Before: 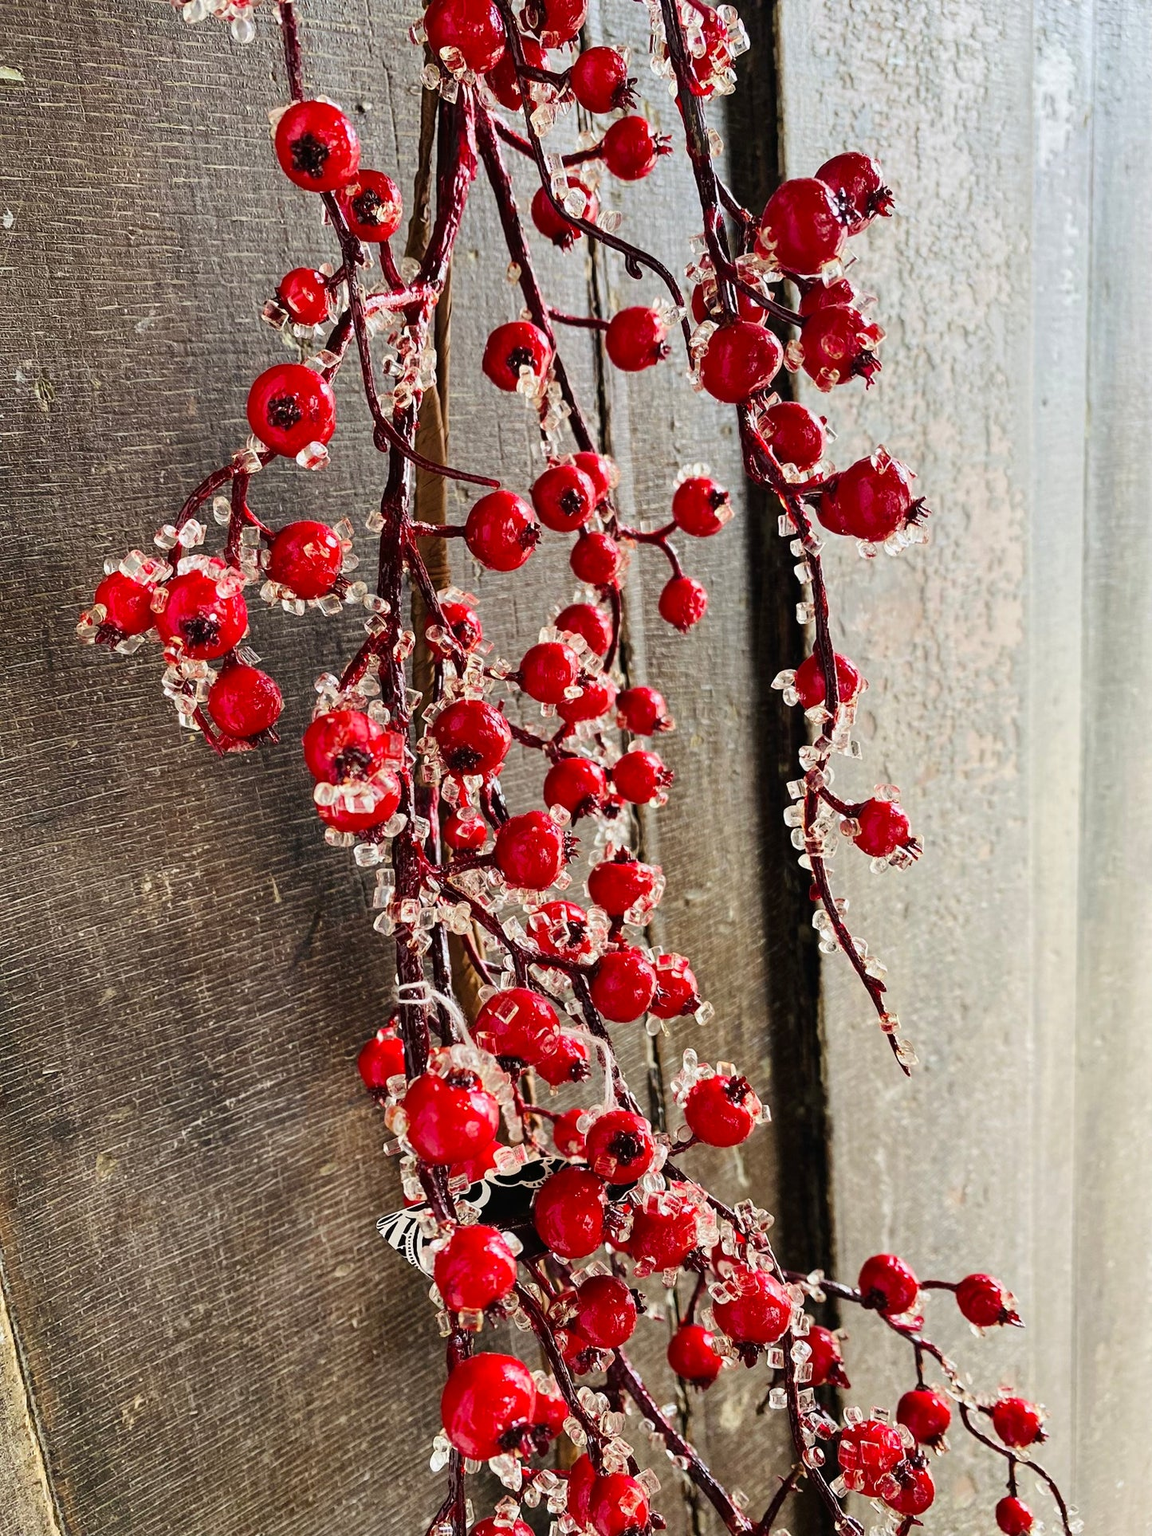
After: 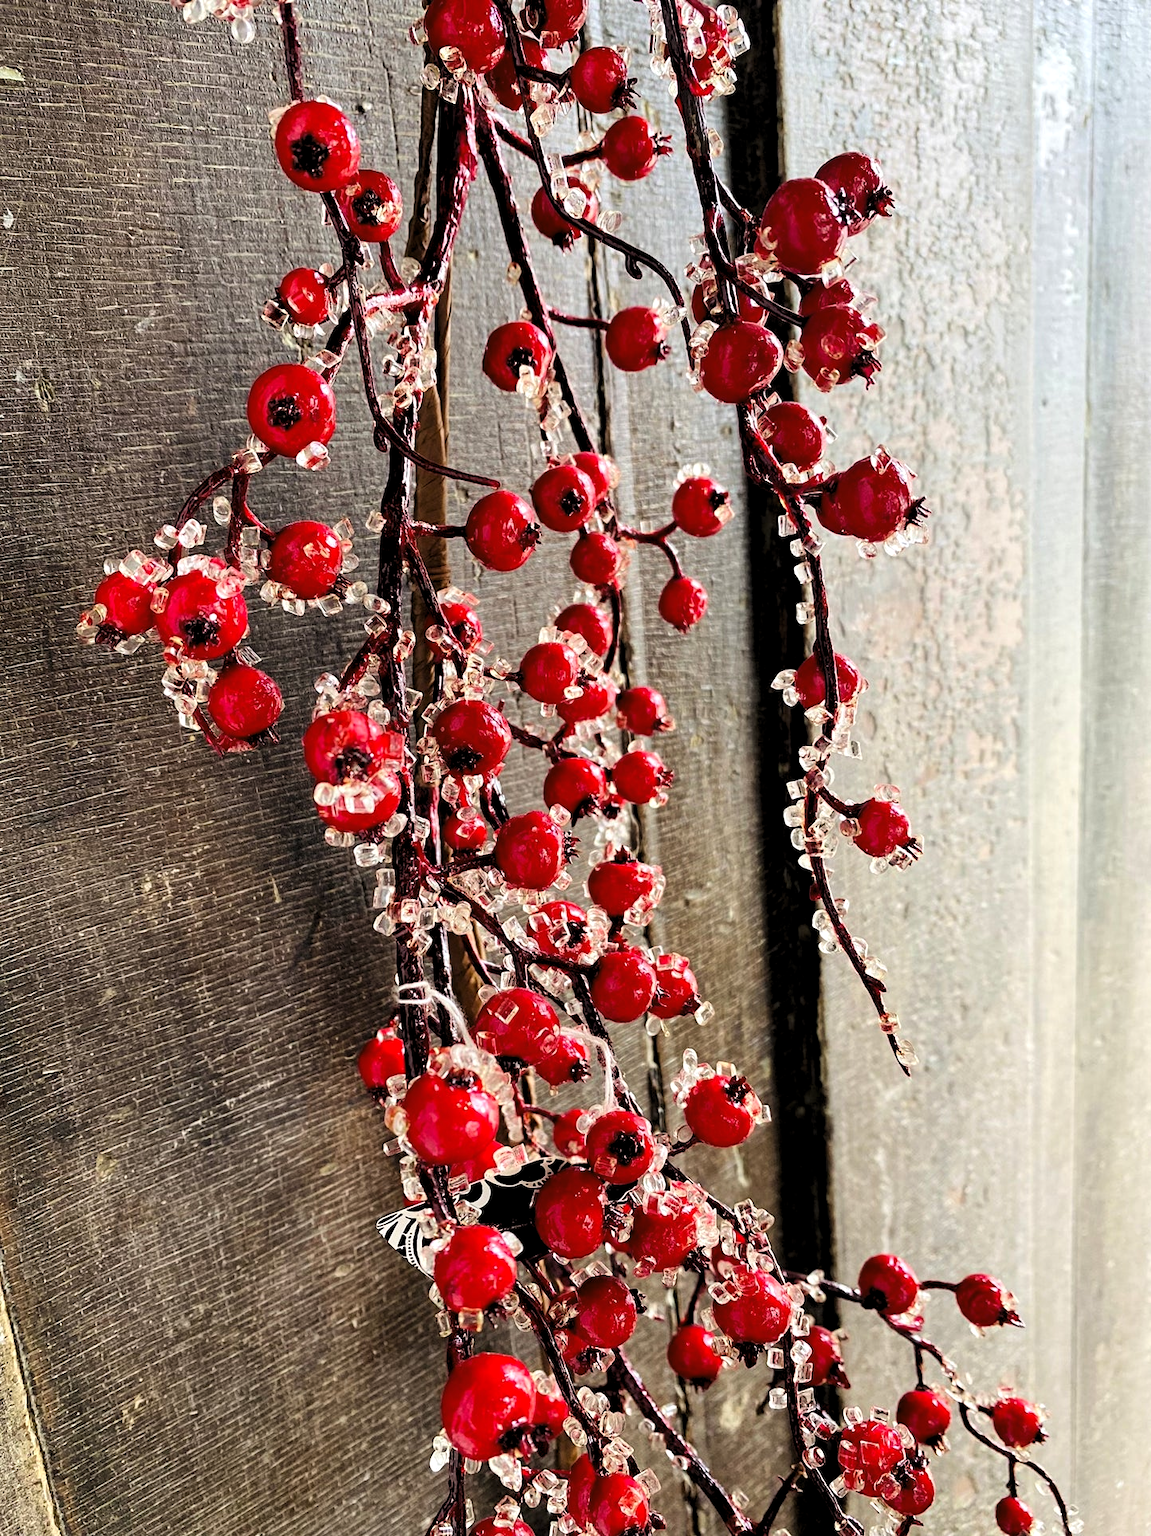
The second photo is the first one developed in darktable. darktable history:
levels: black 8.52%, levels [0.062, 0.494, 0.925]
